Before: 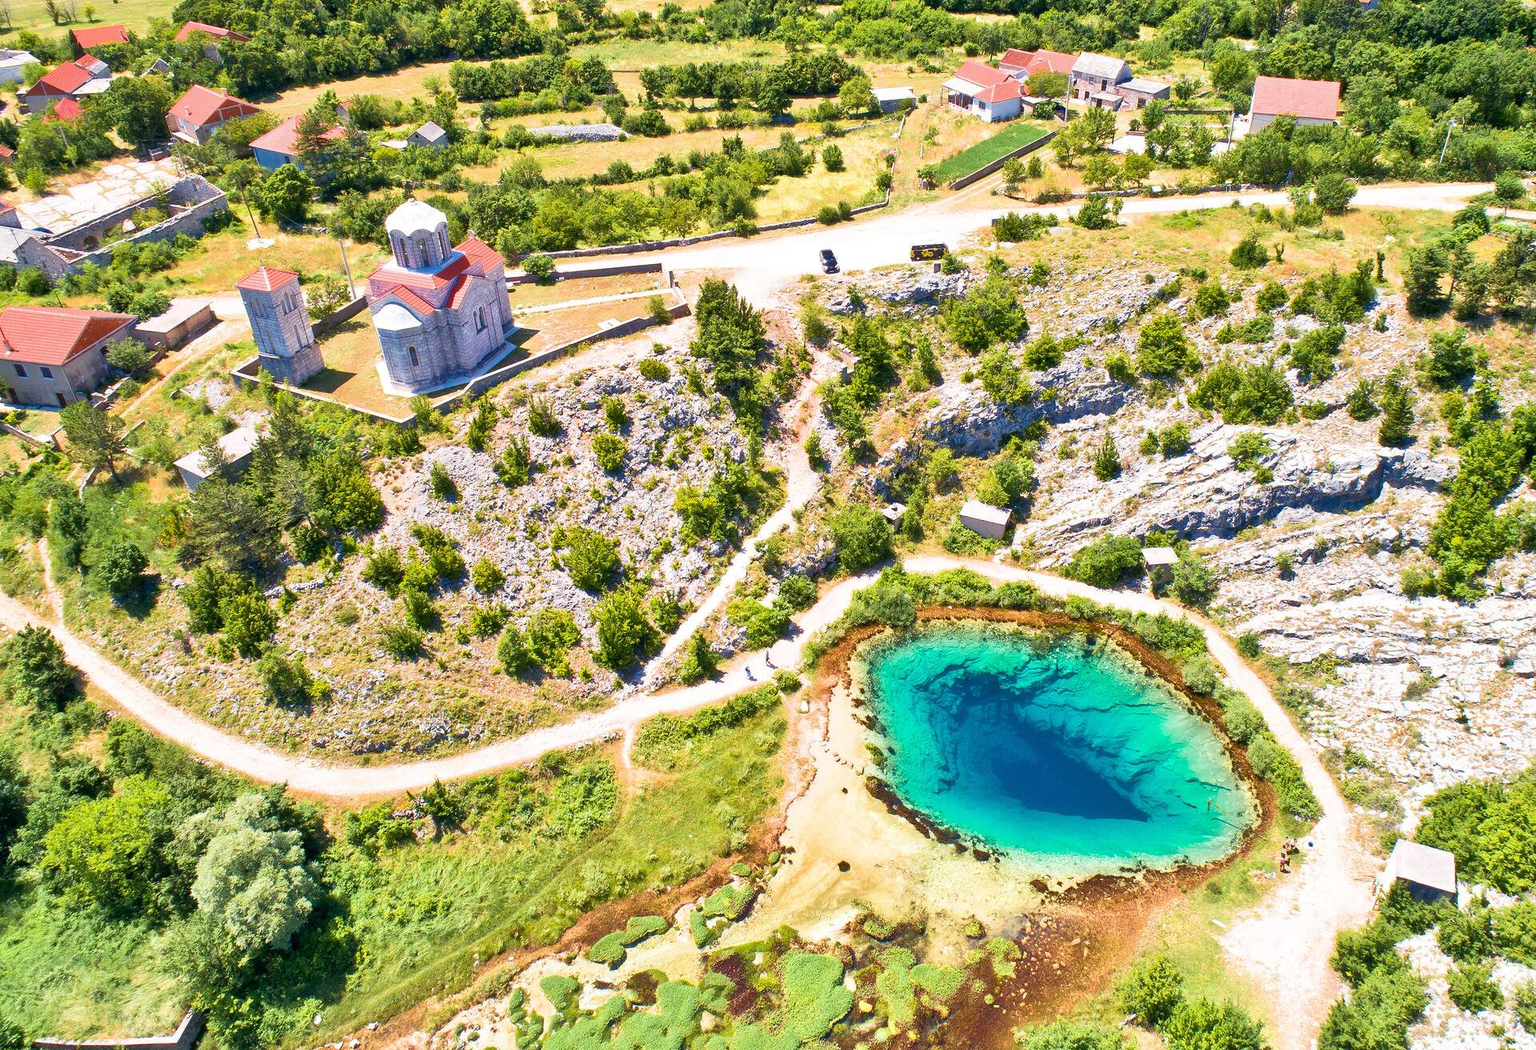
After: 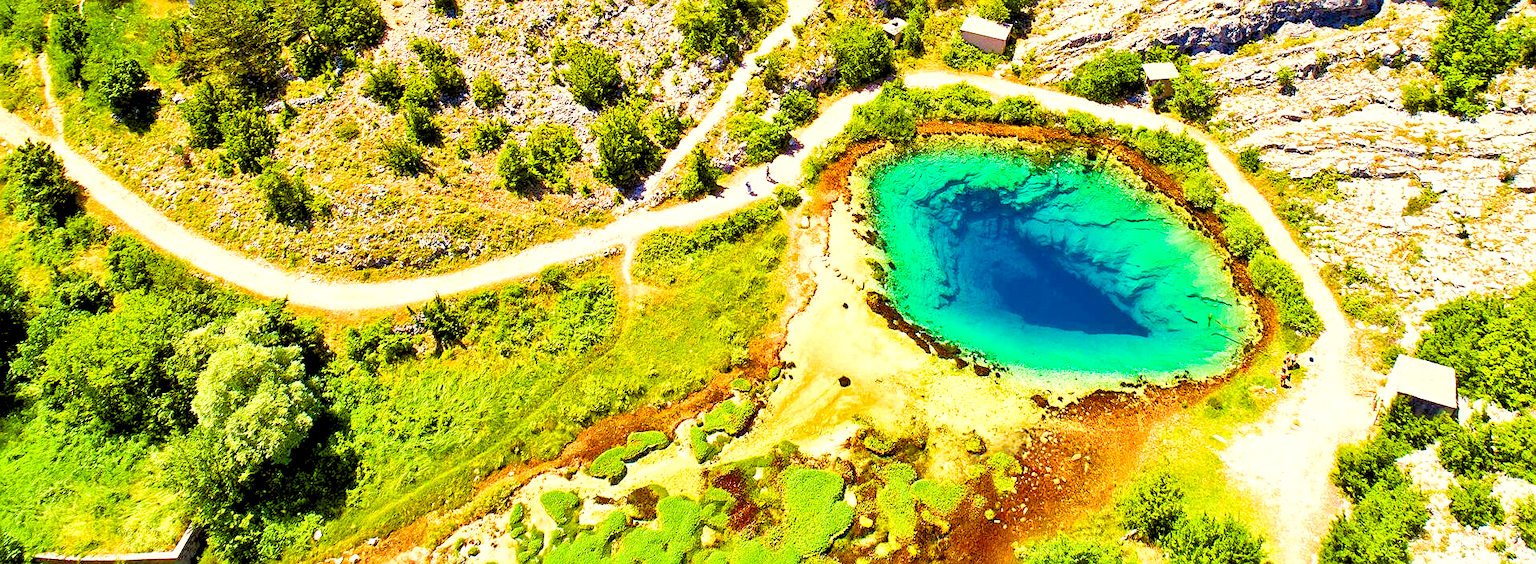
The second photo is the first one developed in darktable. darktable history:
exposure: exposure 0.161 EV, compensate highlight preservation false
color balance: lift [1.001, 1.007, 1, 0.993], gamma [1.023, 1.026, 1.01, 0.974], gain [0.964, 1.059, 1.073, 0.927]
sharpen: on, module defaults
velvia: strength 51%, mid-tones bias 0.51
contrast brightness saturation: brightness -0.02, saturation 0.35
crop and rotate: top 46.237%
rgb levels: levels [[0.029, 0.461, 0.922], [0, 0.5, 1], [0, 0.5, 1]]
